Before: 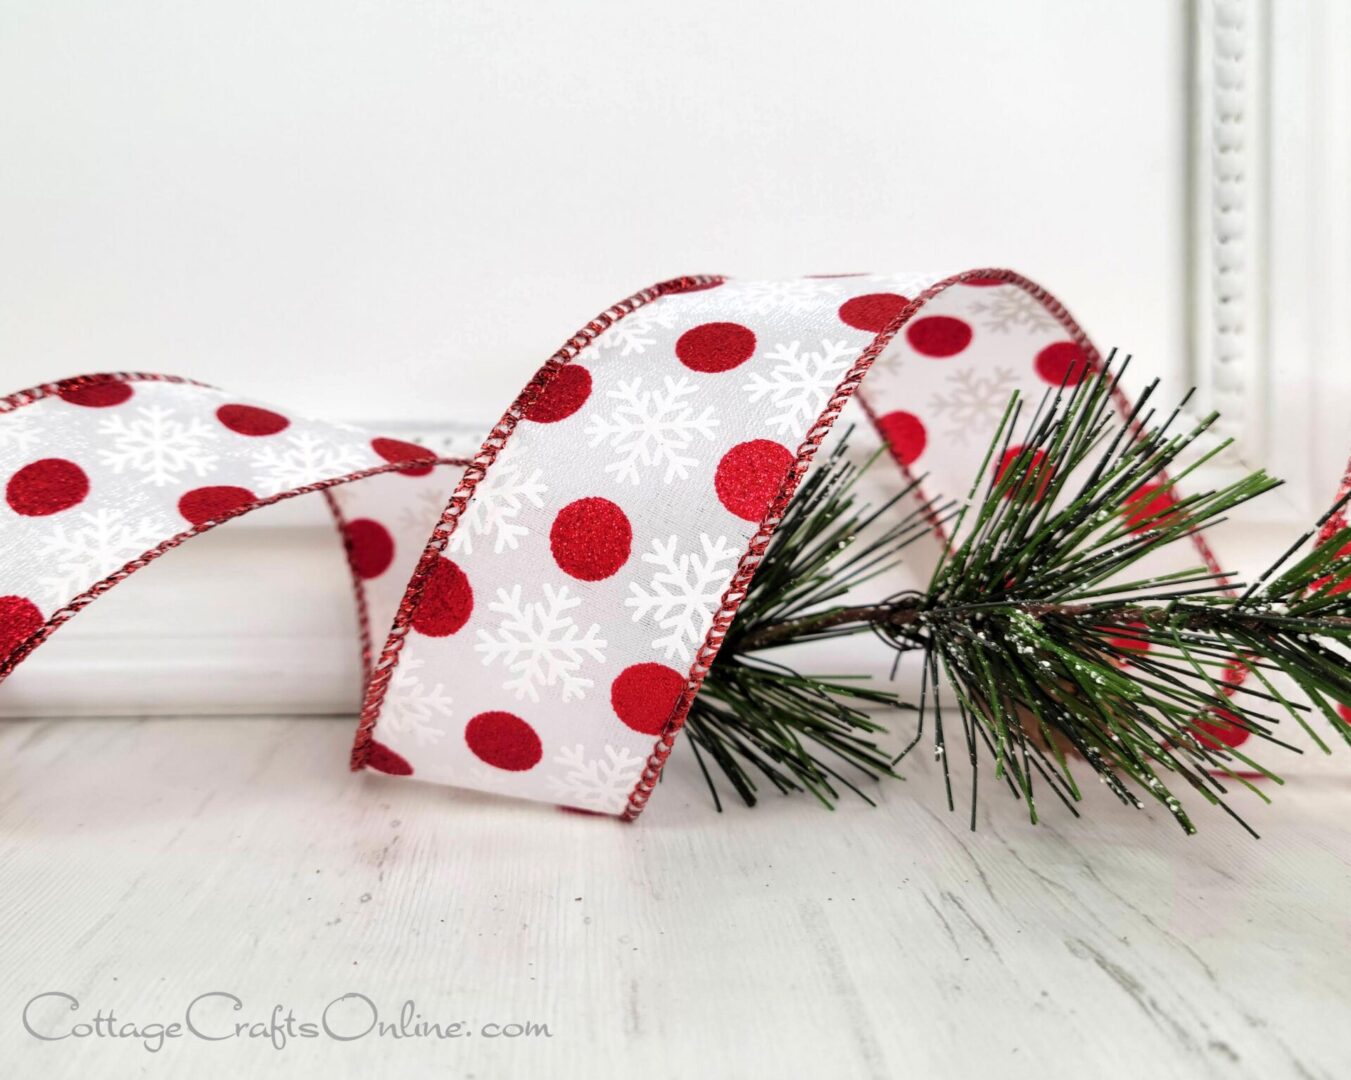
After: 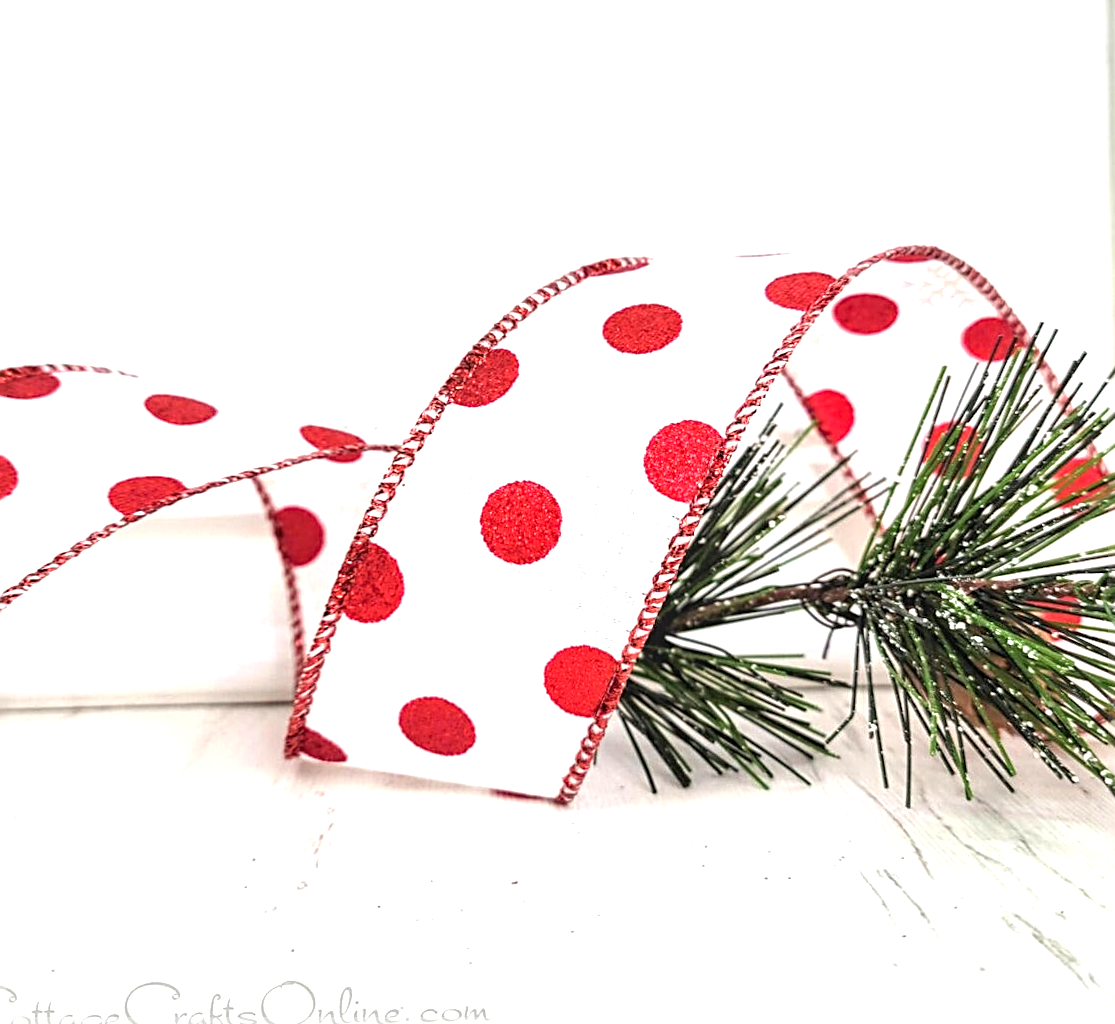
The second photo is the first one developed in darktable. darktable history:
exposure: black level correction 0, exposure 1 EV, compensate highlight preservation false
sharpen: radius 2.543, amount 0.636
crop and rotate: angle 1°, left 4.281%, top 0.642%, right 11.383%, bottom 2.486%
local contrast: on, module defaults
